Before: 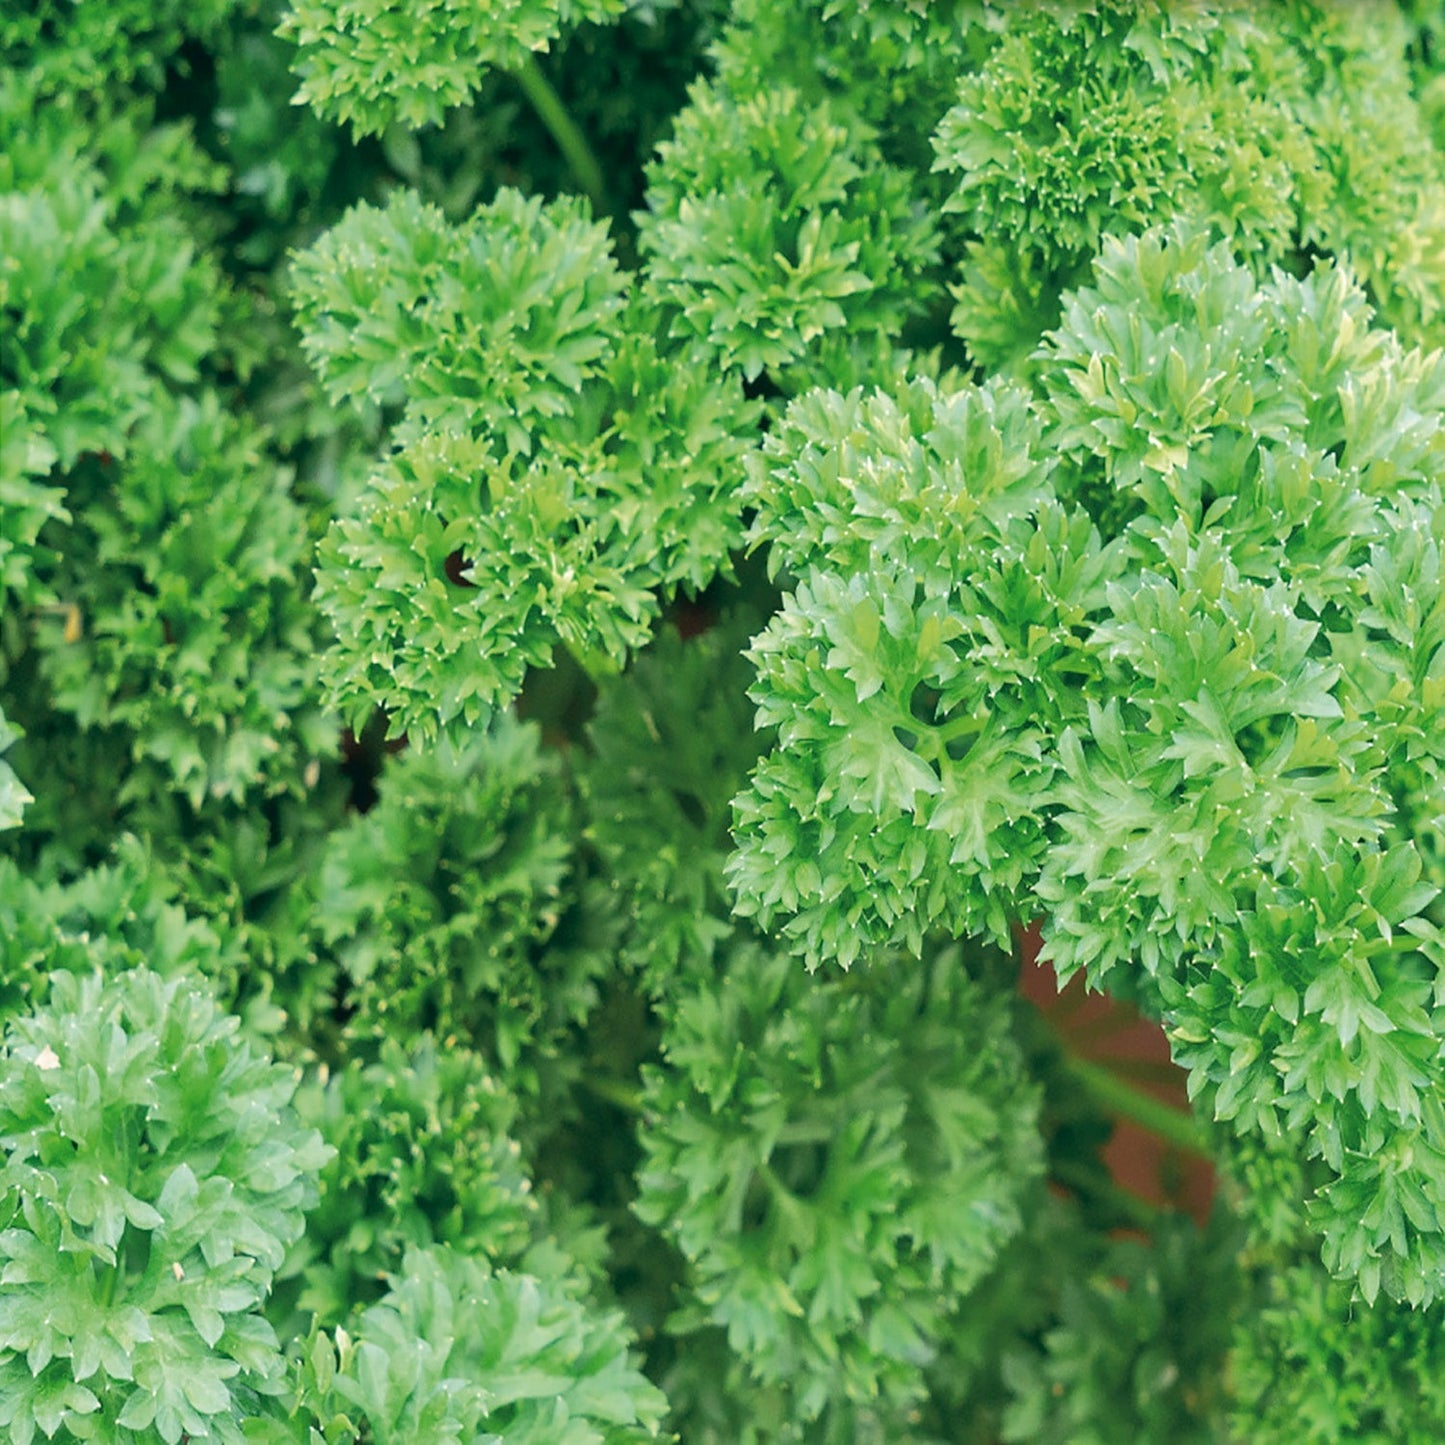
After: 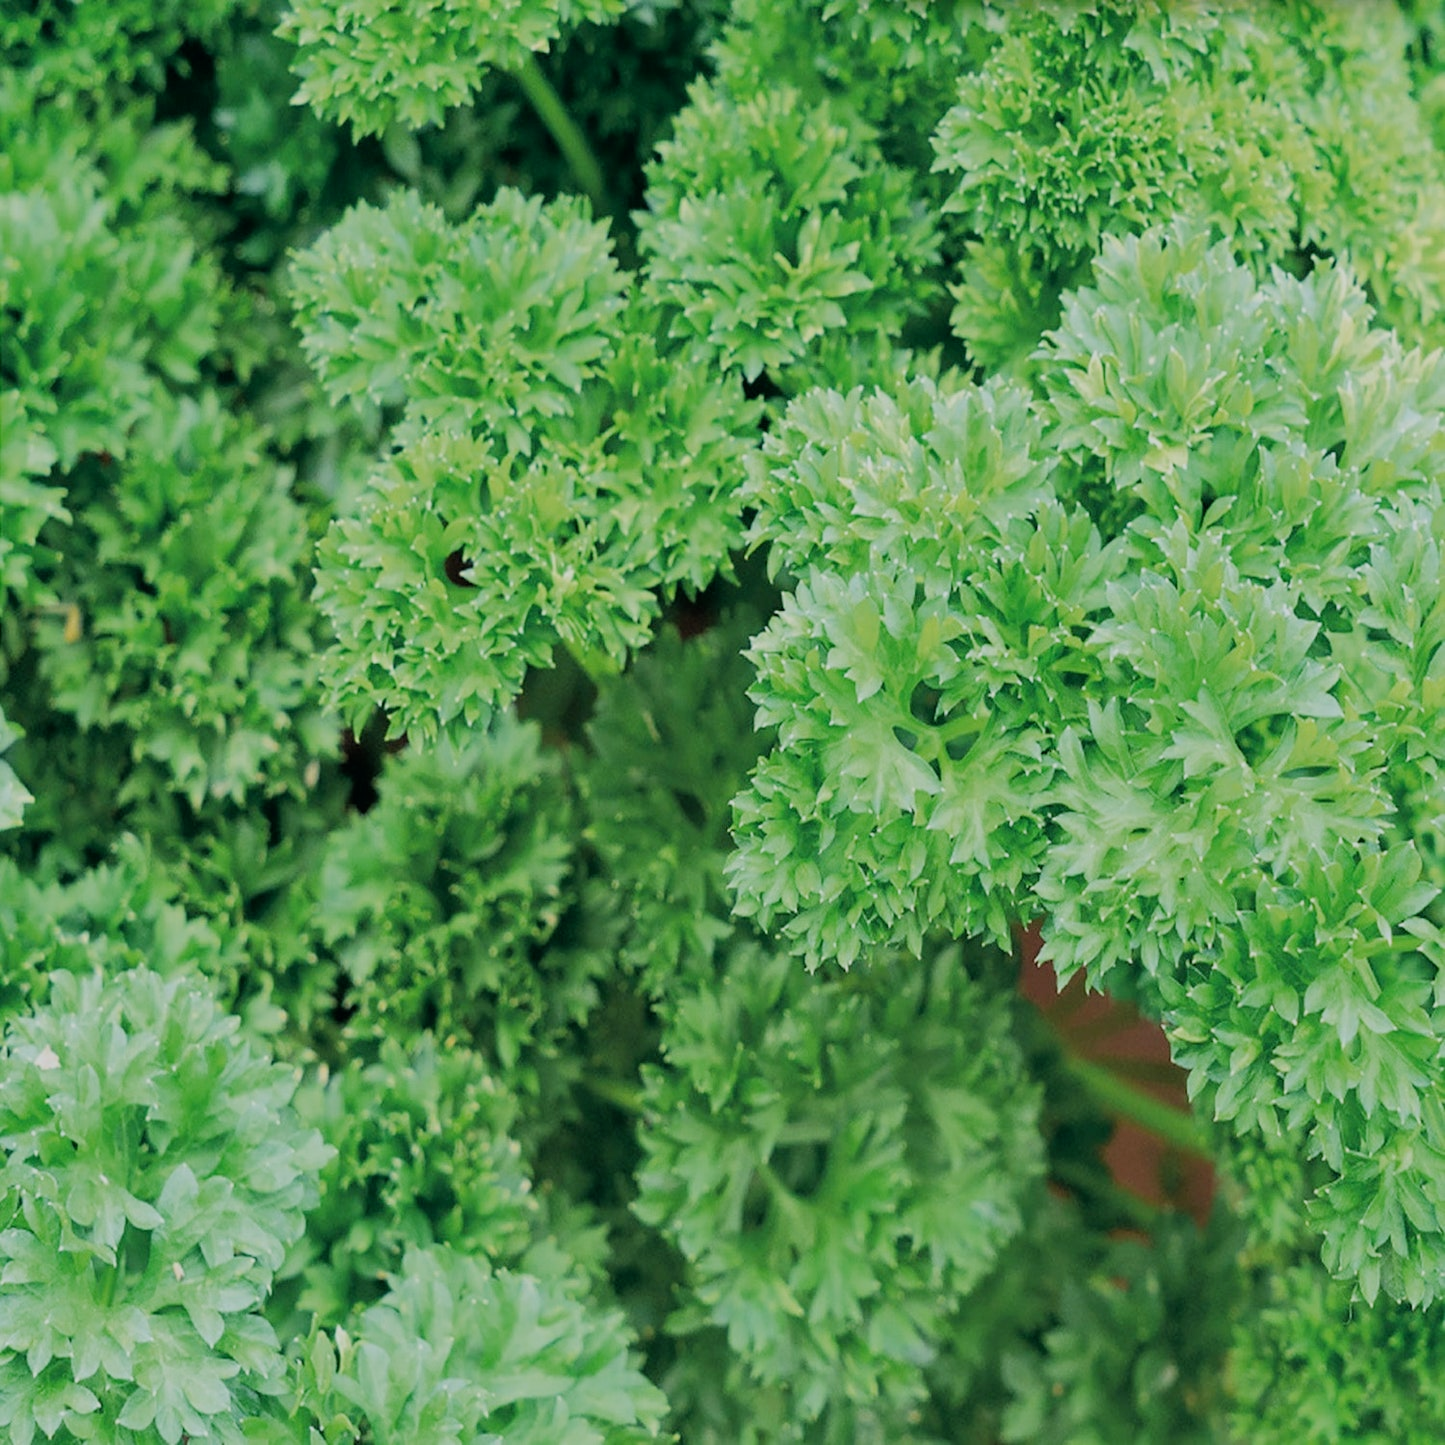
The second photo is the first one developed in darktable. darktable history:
filmic rgb: black relative exposure -7.65 EV, white relative exposure 4.56 EV, hardness 3.61
white balance: red 0.976, blue 1.04
